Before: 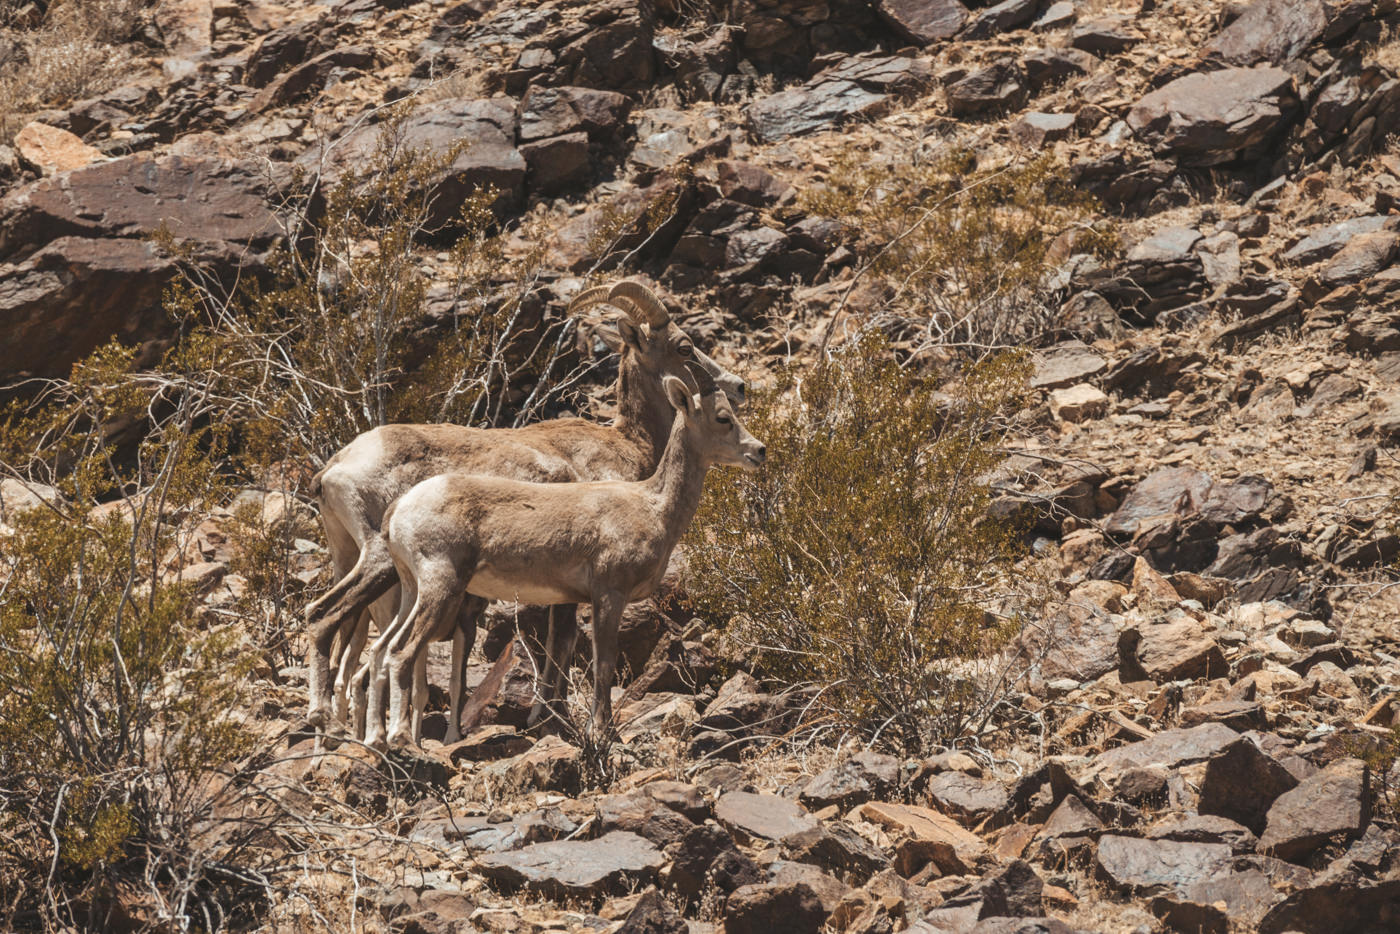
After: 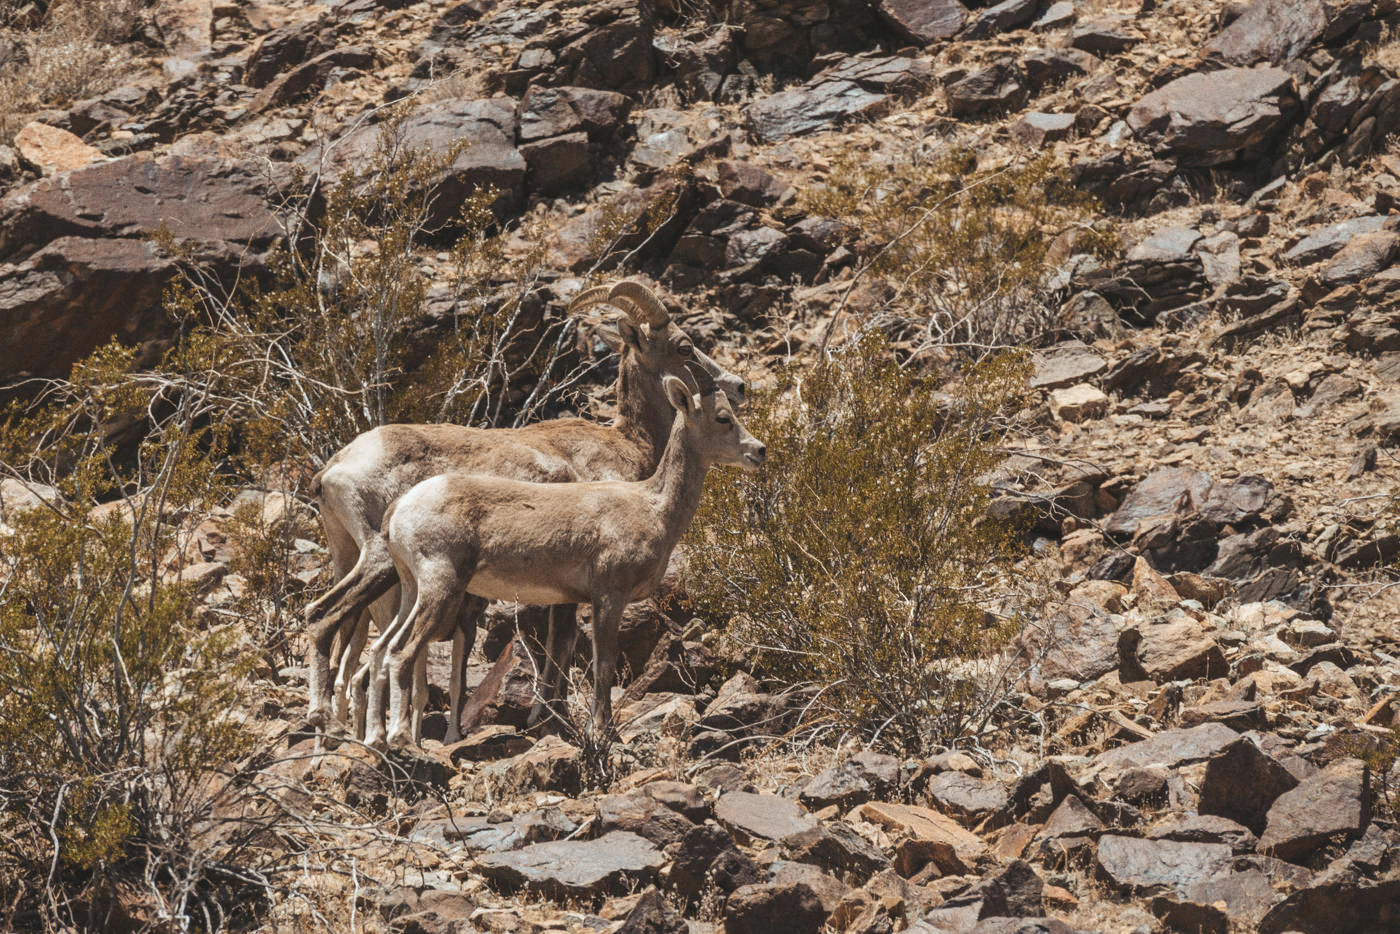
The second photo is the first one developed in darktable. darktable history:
grain: coarseness 0.09 ISO
white balance: red 0.982, blue 1.018
